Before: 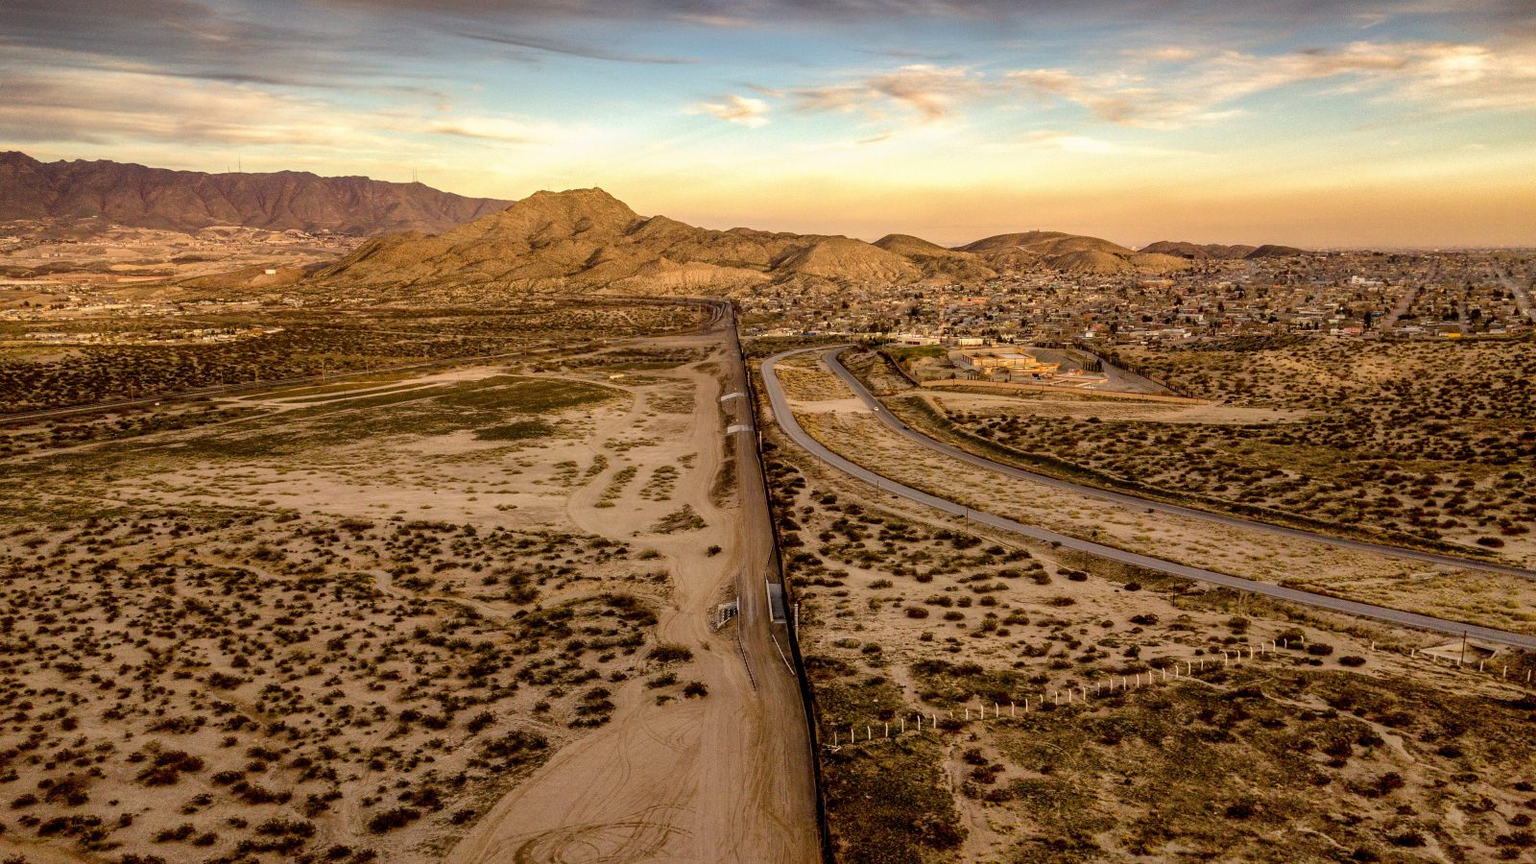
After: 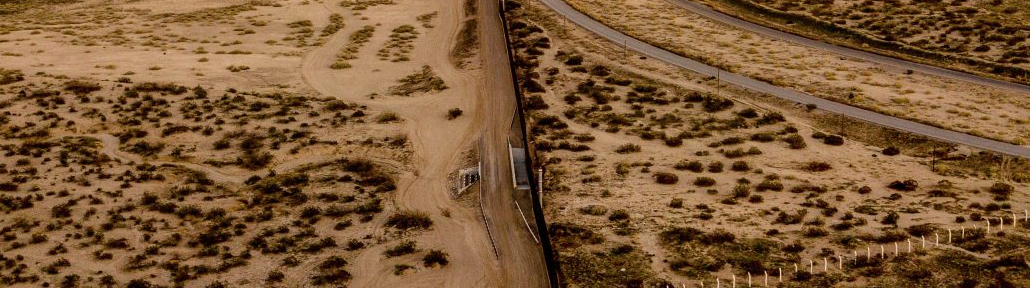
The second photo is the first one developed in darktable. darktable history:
rgb levels: preserve colors max RGB
crop: left 18.091%, top 51.13%, right 17.525%, bottom 16.85%
